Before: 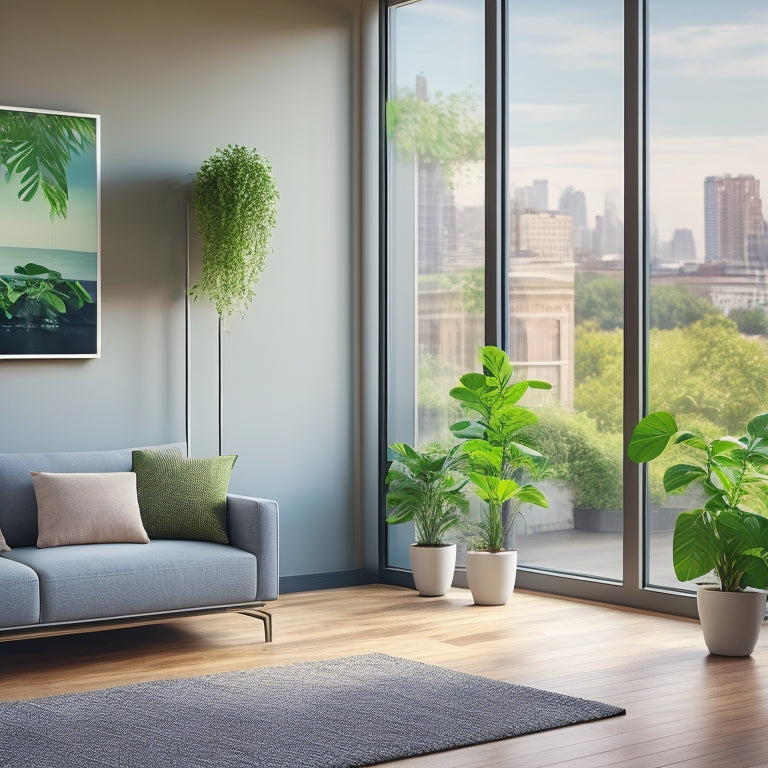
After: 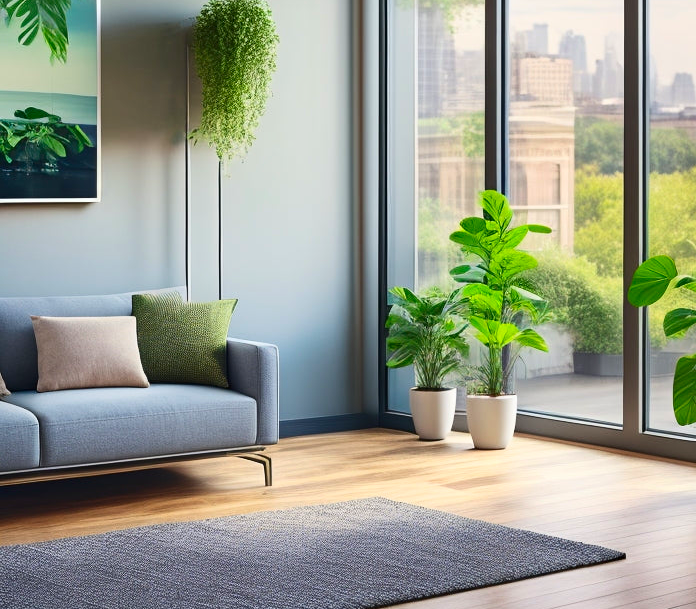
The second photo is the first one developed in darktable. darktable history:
contrast equalizer: octaves 7, y [[0.5, 0.5, 0.501, 0.63, 0.504, 0.5], [0.5 ×6], [0.5 ×6], [0 ×6], [0 ×6]], mix 0.302
contrast brightness saturation: contrast 0.17, saturation 0.329
crop: top 20.439%, right 9.342%, bottom 0.263%
